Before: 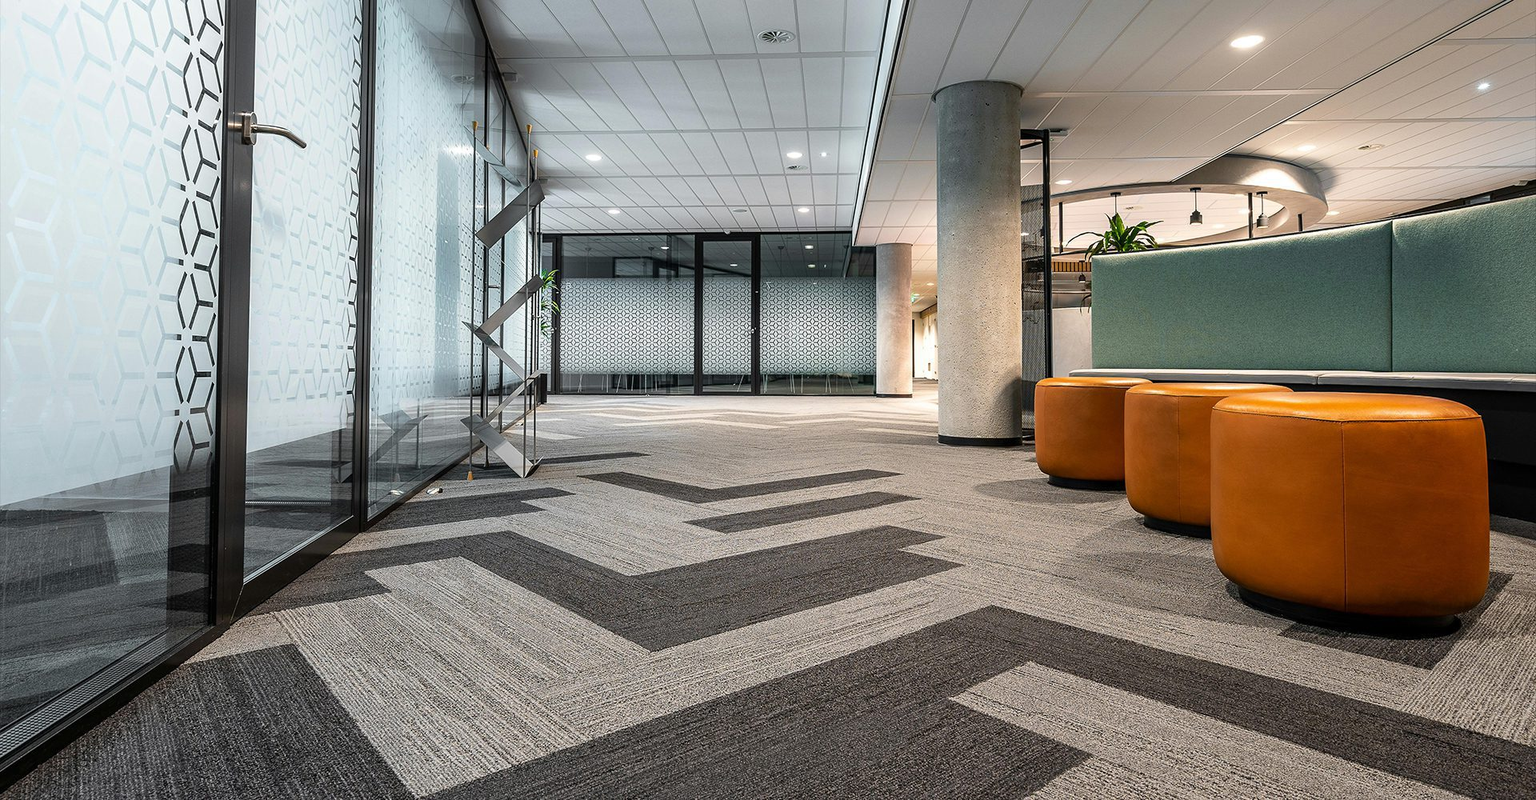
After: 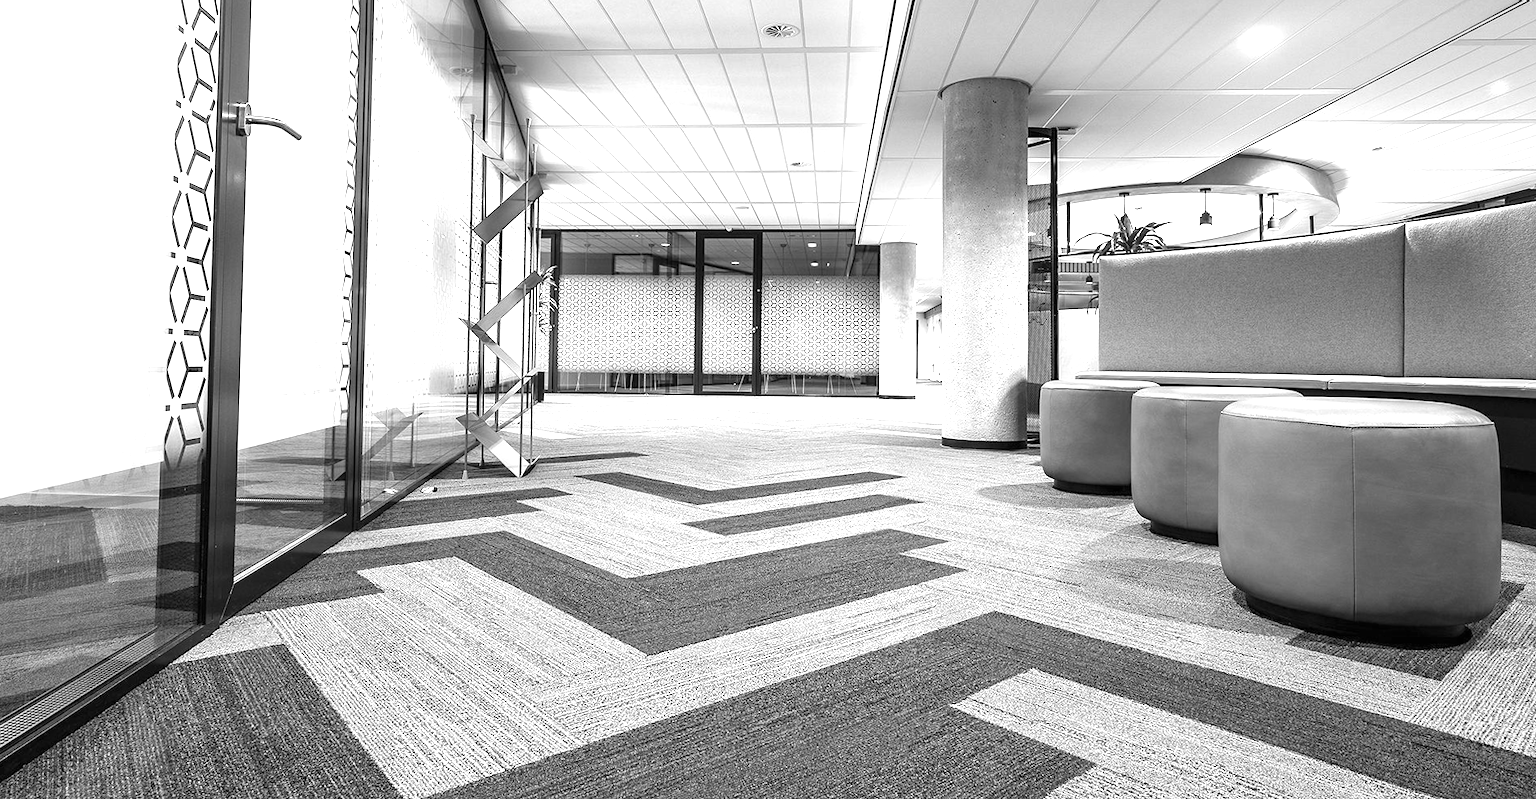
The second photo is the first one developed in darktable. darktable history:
exposure: black level correction 0, exposure 1.198 EV, compensate exposure bias true, compensate highlight preservation false
crop and rotate: angle -0.5°
color zones: curves: ch1 [(0, -0.394) (0.143, -0.394) (0.286, -0.394) (0.429, -0.392) (0.571, -0.391) (0.714, -0.391) (0.857, -0.391) (1, -0.394)]
rgb curve: mode RGB, independent channels
